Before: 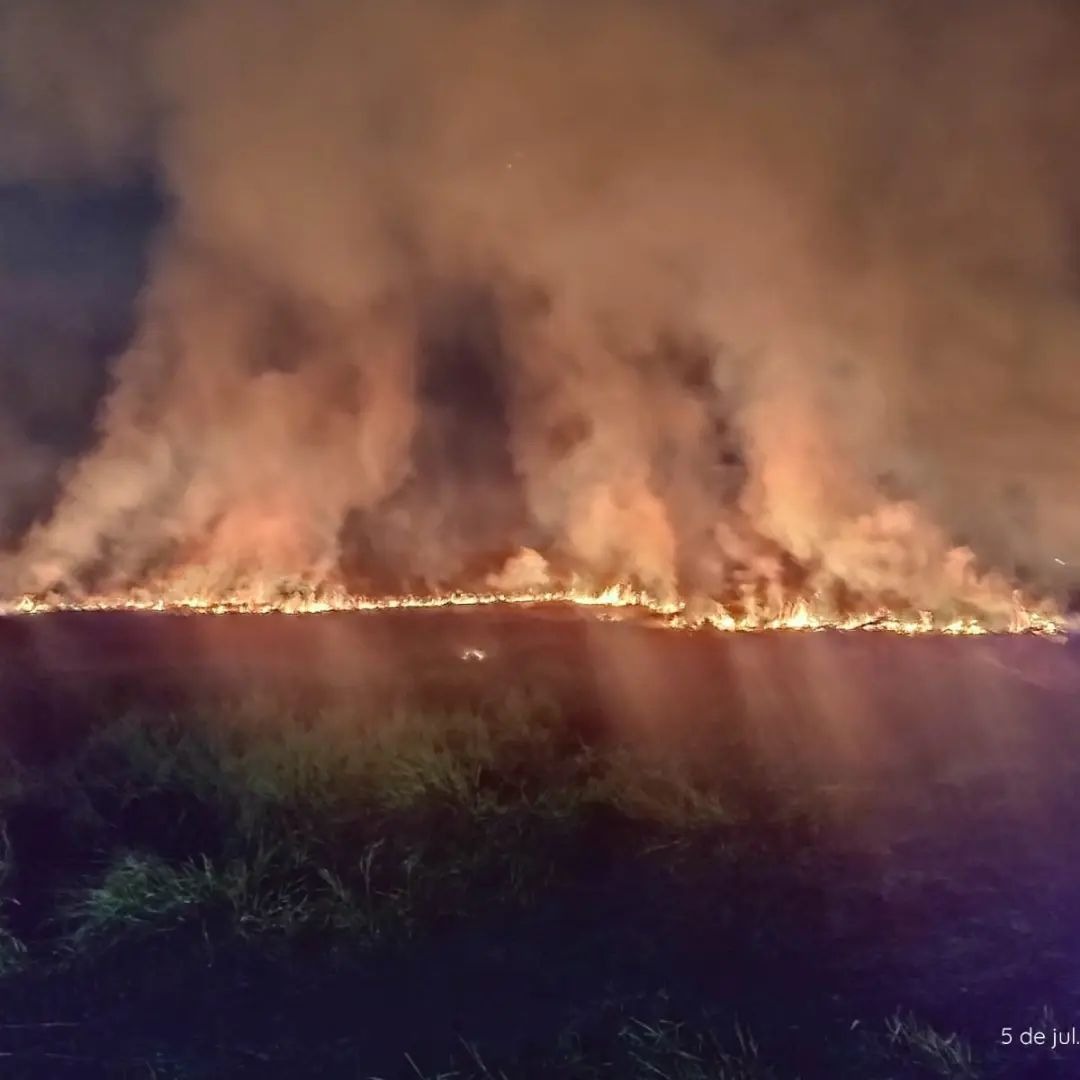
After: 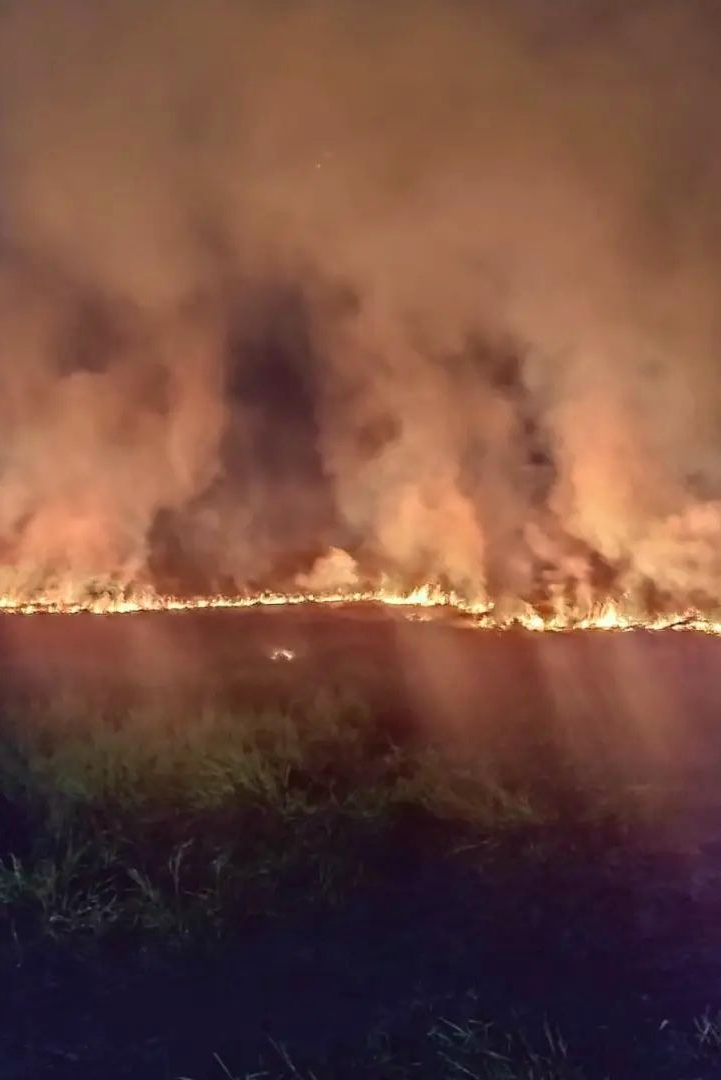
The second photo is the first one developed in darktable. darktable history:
velvia: strength 17%
crop and rotate: left 17.732%, right 15.423%
